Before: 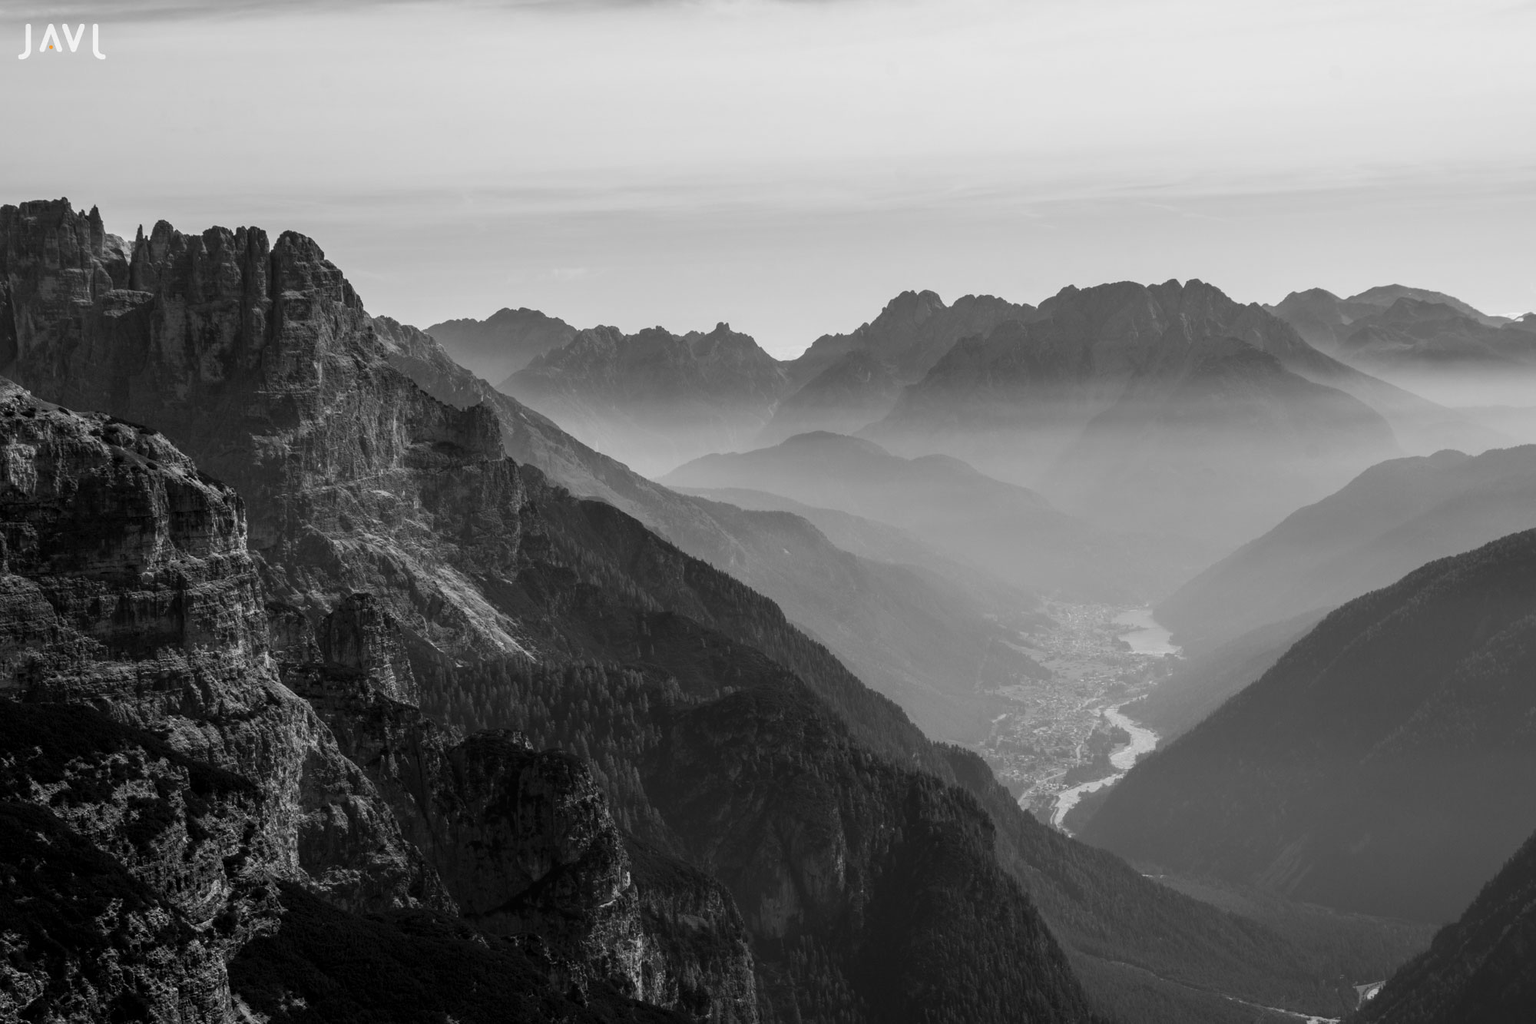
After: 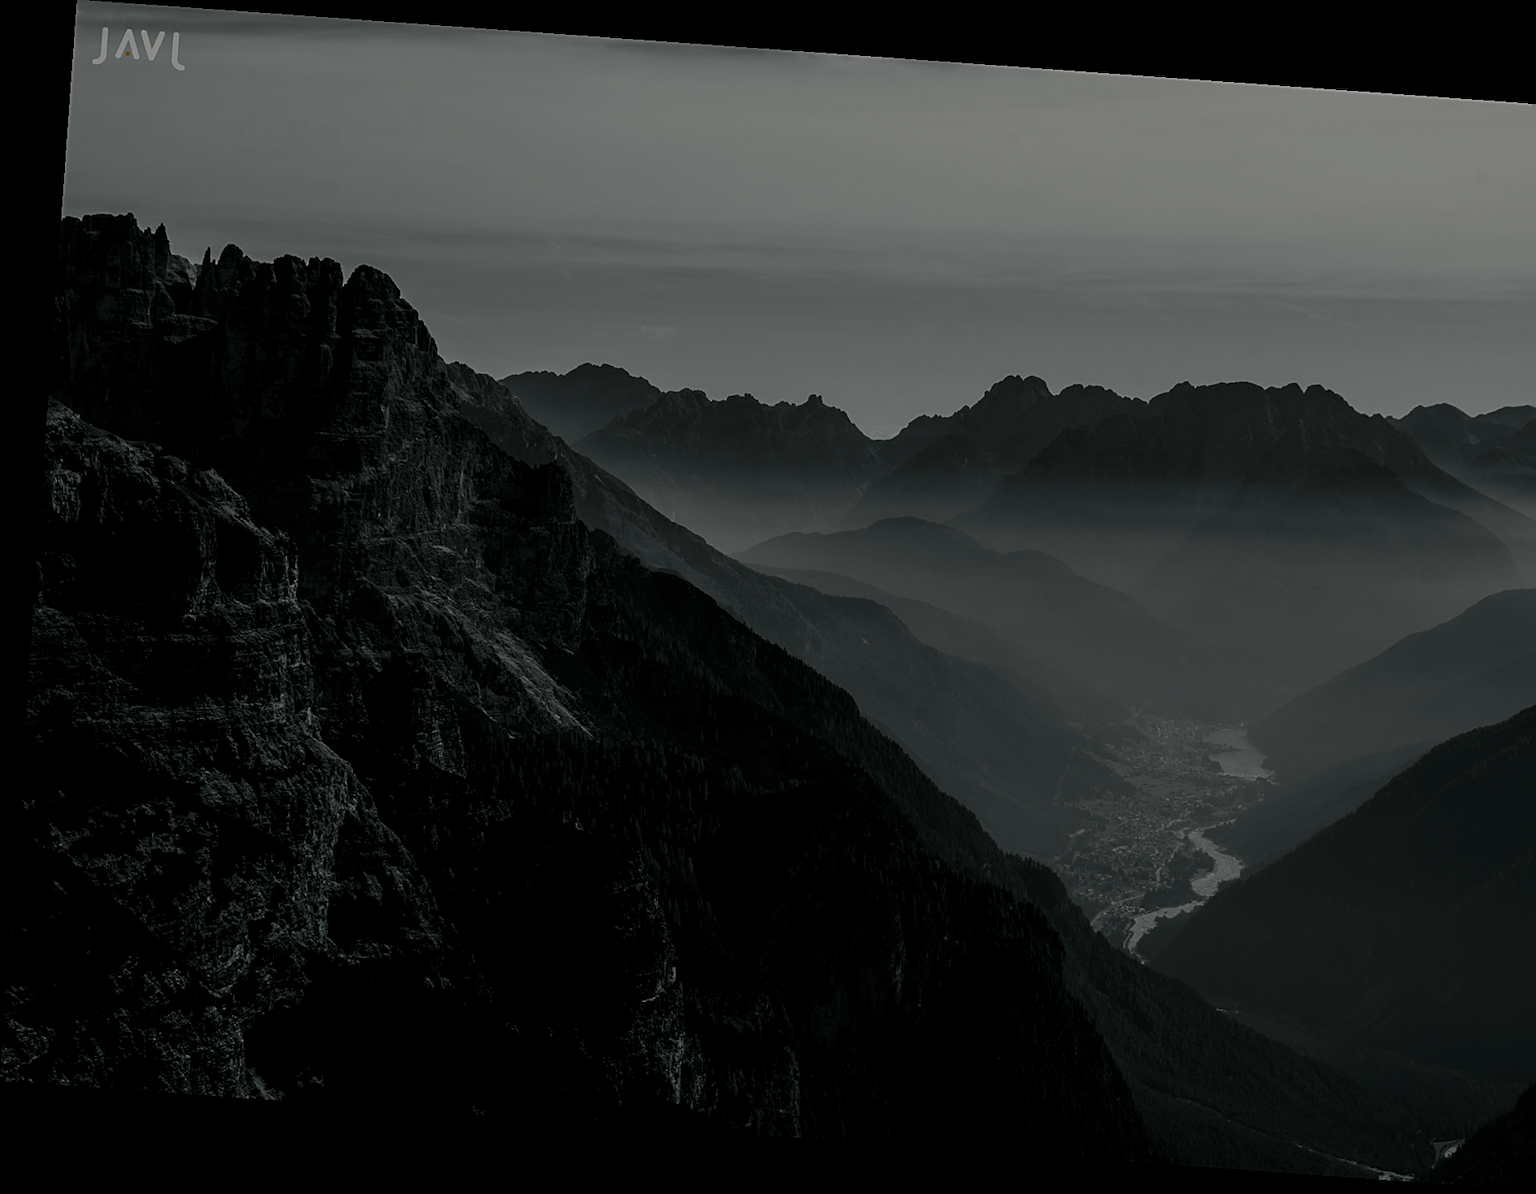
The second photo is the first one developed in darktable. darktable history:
crop: right 9.509%, bottom 0.031%
color balance rgb: shadows lift › chroma 2.79%, shadows lift › hue 190.66°, power › hue 171.85°, highlights gain › chroma 2.16%, highlights gain › hue 75.26°, global offset › luminance -0.51%, perceptual saturation grading › highlights -33.8%, perceptual saturation grading › mid-tones 14.98%, perceptual saturation grading › shadows 48.43%, perceptual brilliance grading › highlights 15.68%, perceptual brilliance grading › mid-tones 6.62%, perceptual brilliance grading › shadows -14.98%, global vibrance 11.32%, contrast 5.05%
rotate and perspective: rotation 4.1°, automatic cropping off
color correction: highlights a* 0.003, highlights b* -0.283
contrast brightness saturation: contrast 0.15, brightness -0.01, saturation 0.1
sharpen: on, module defaults
color zones: curves: ch0 [(0, 0.5) (0.125, 0.4) (0.25, 0.5) (0.375, 0.4) (0.5, 0.4) (0.625, 0.35) (0.75, 0.35) (0.875, 0.5)]; ch1 [(0, 0.35) (0.125, 0.45) (0.25, 0.35) (0.375, 0.35) (0.5, 0.35) (0.625, 0.35) (0.75, 0.45) (0.875, 0.35)]; ch2 [(0, 0.6) (0.125, 0.5) (0.25, 0.5) (0.375, 0.6) (0.5, 0.6) (0.625, 0.5) (0.75, 0.5) (0.875, 0.5)]
exposure: exposure -2.002 EV, compensate highlight preservation false
